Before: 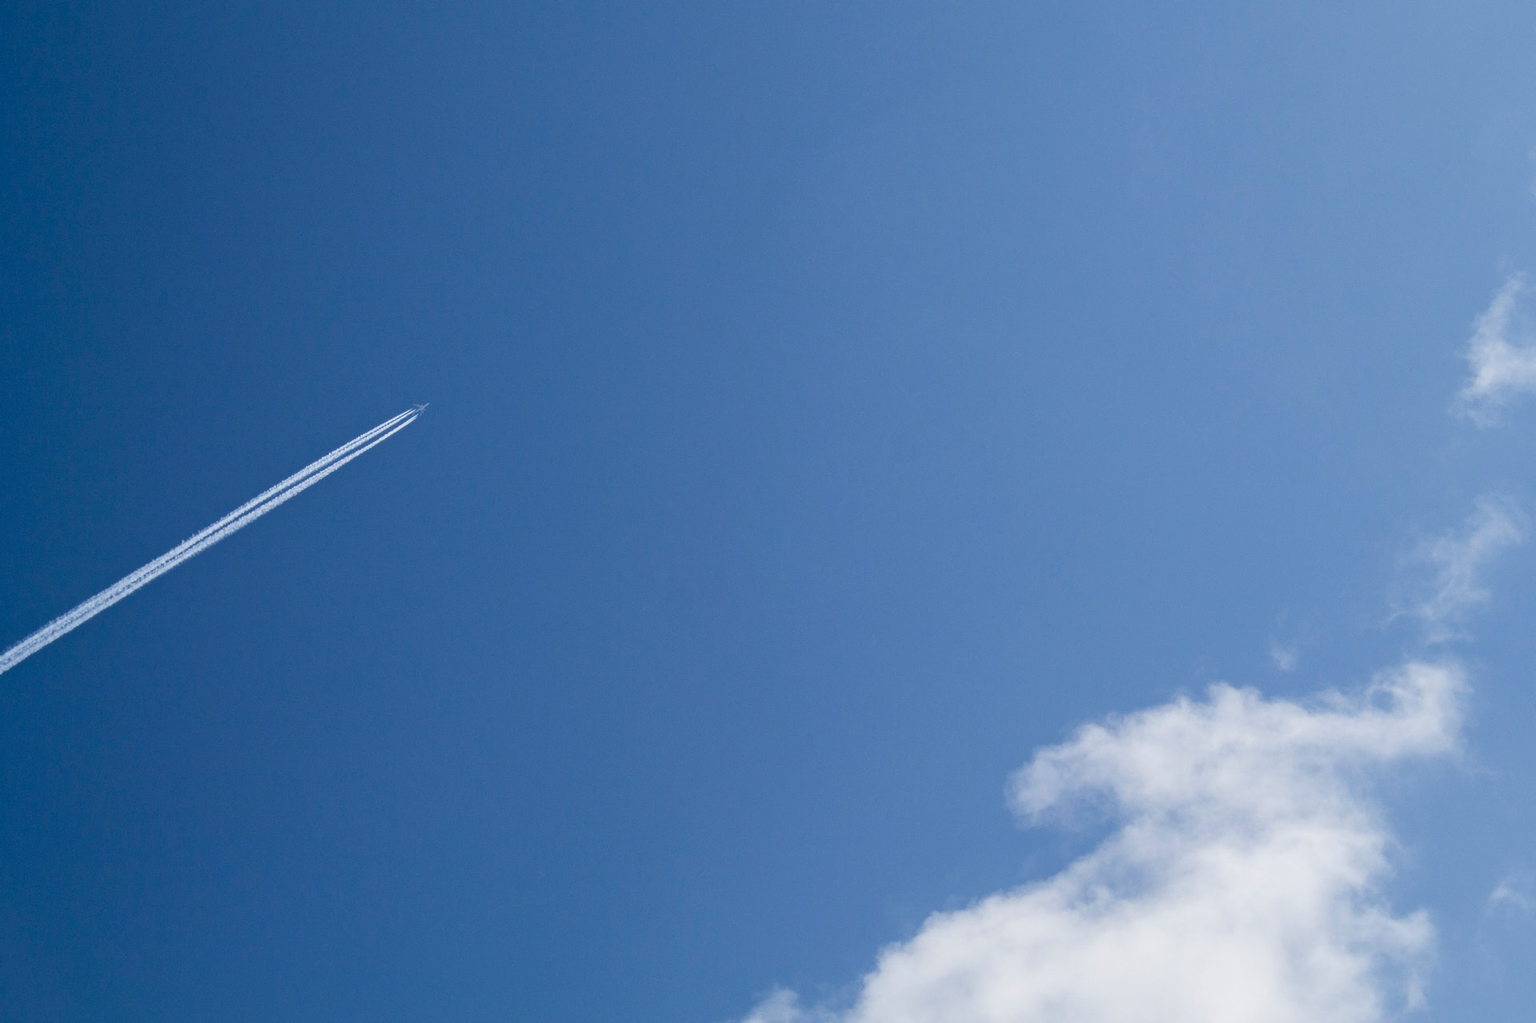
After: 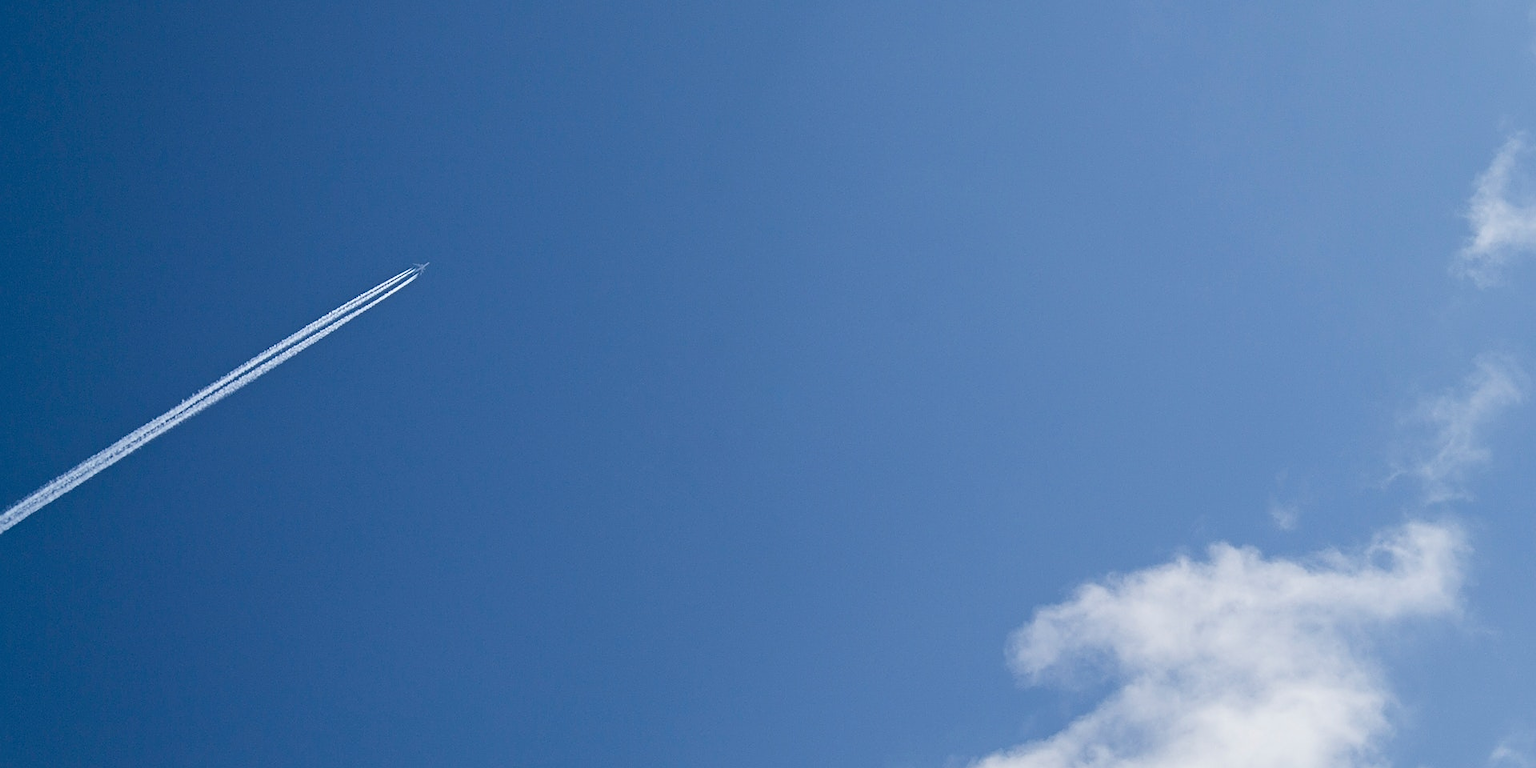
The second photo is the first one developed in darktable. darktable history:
crop: top 13.818%, bottom 10.968%
sharpen: on, module defaults
